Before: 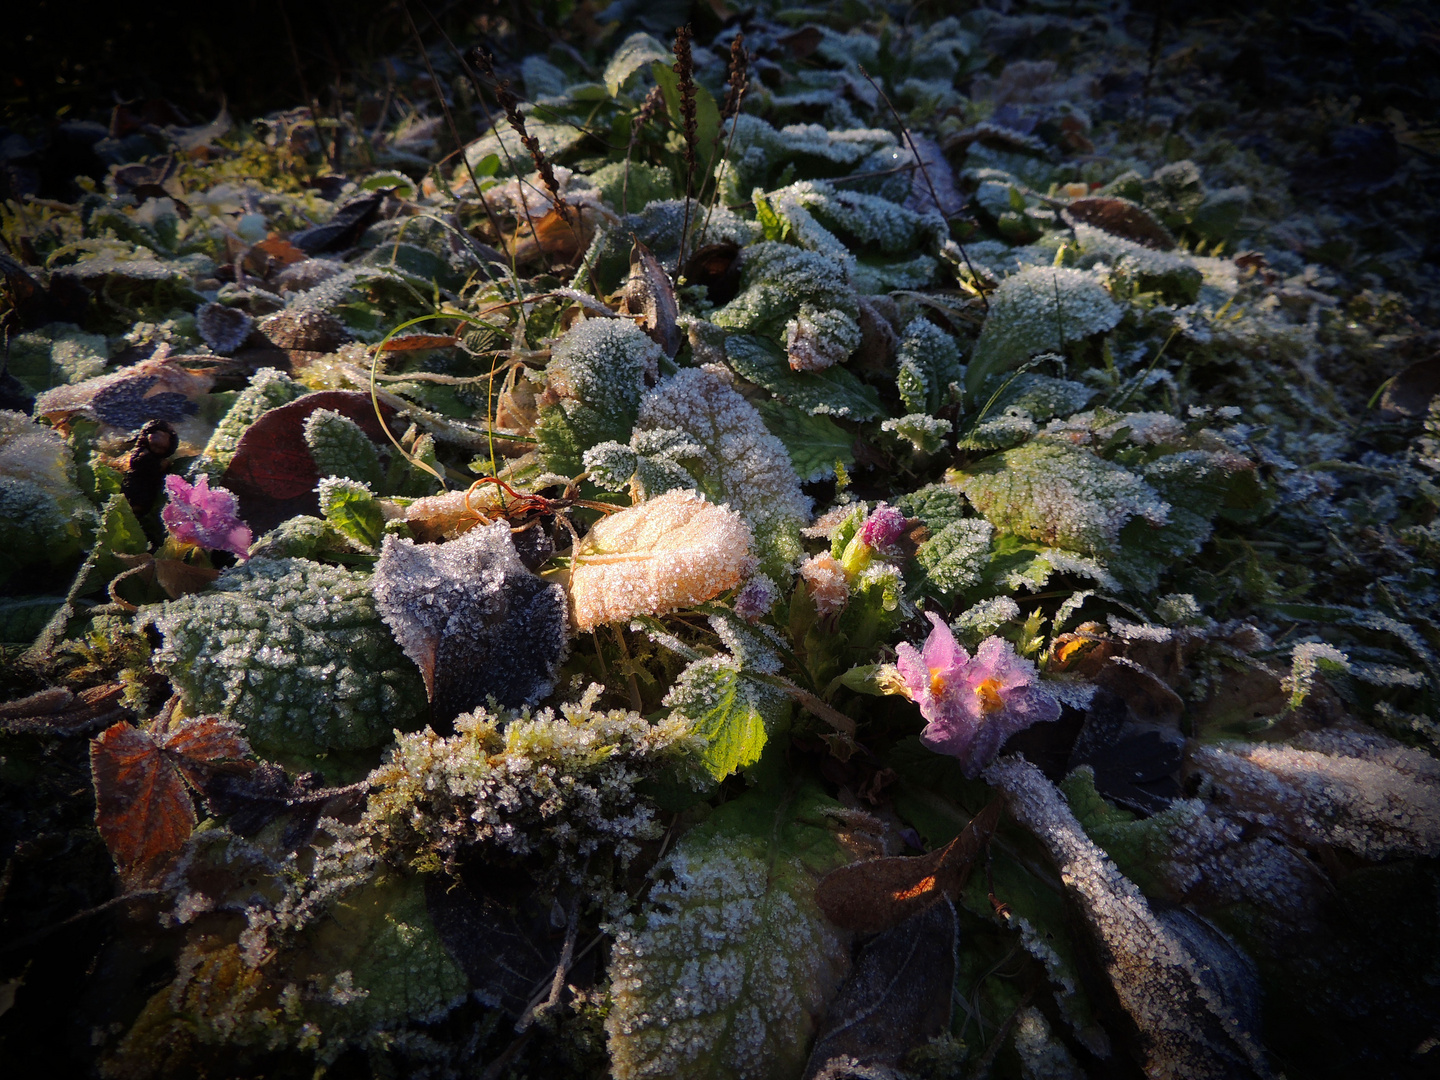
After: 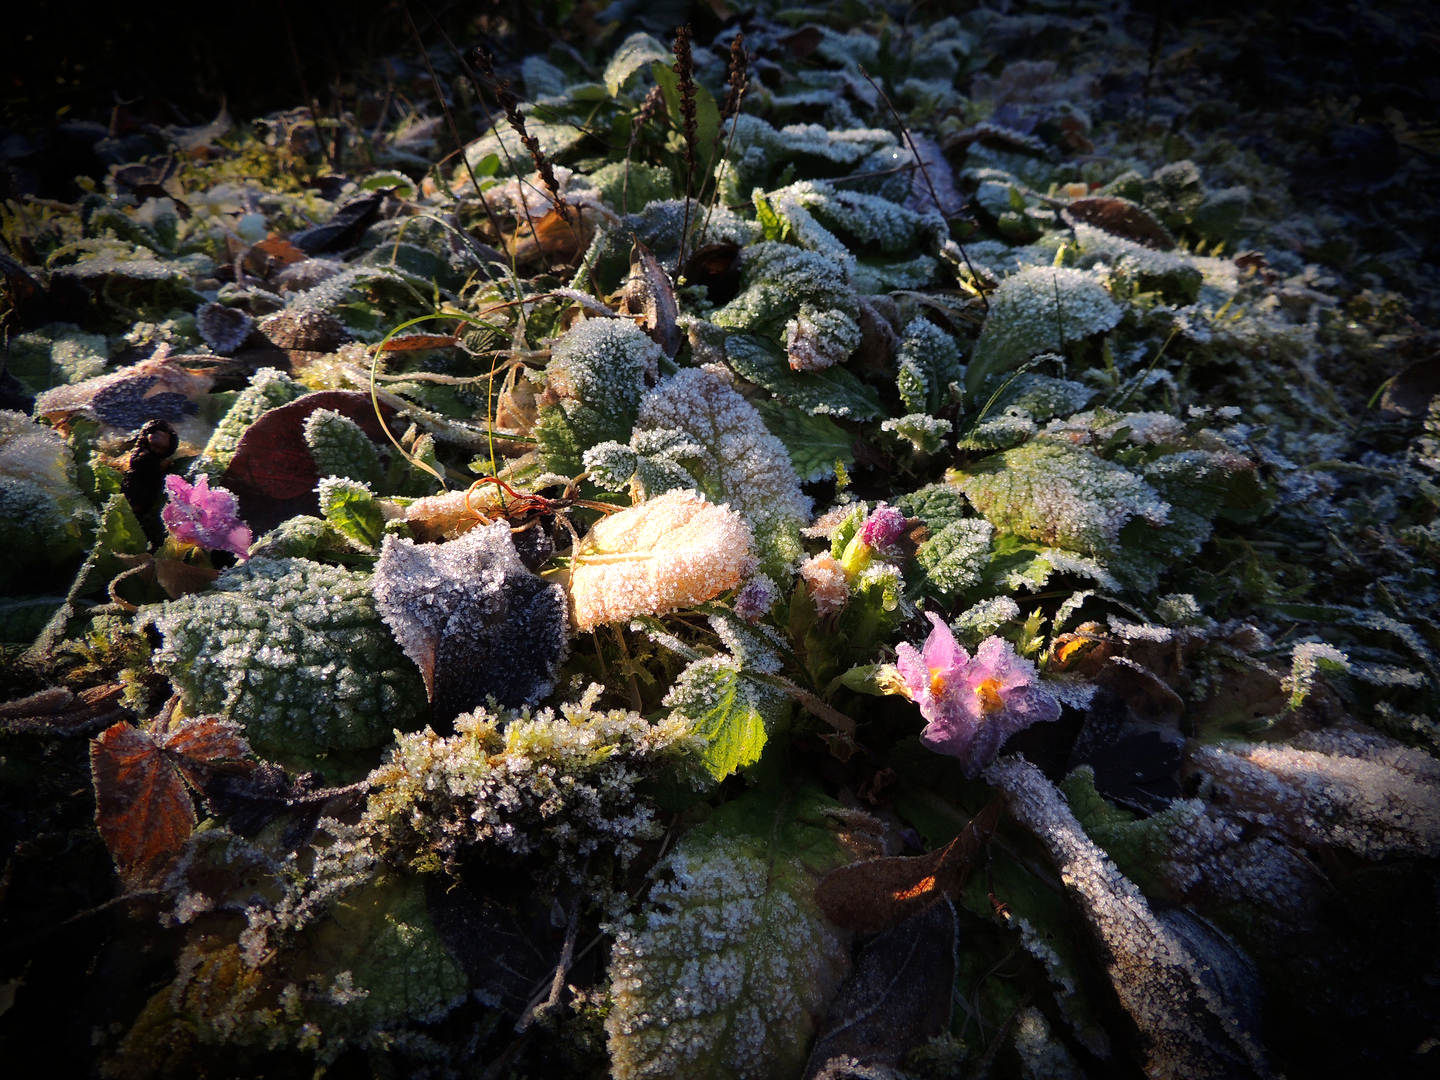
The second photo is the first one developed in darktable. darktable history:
tone equalizer: -8 EV -0.414 EV, -7 EV -0.399 EV, -6 EV -0.297 EV, -5 EV -0.197 EV, -3 EV 0.212 EV, -2 EV 0.359 EV, -1 EV 0.389 EV, +0 EV 0.414 EV
